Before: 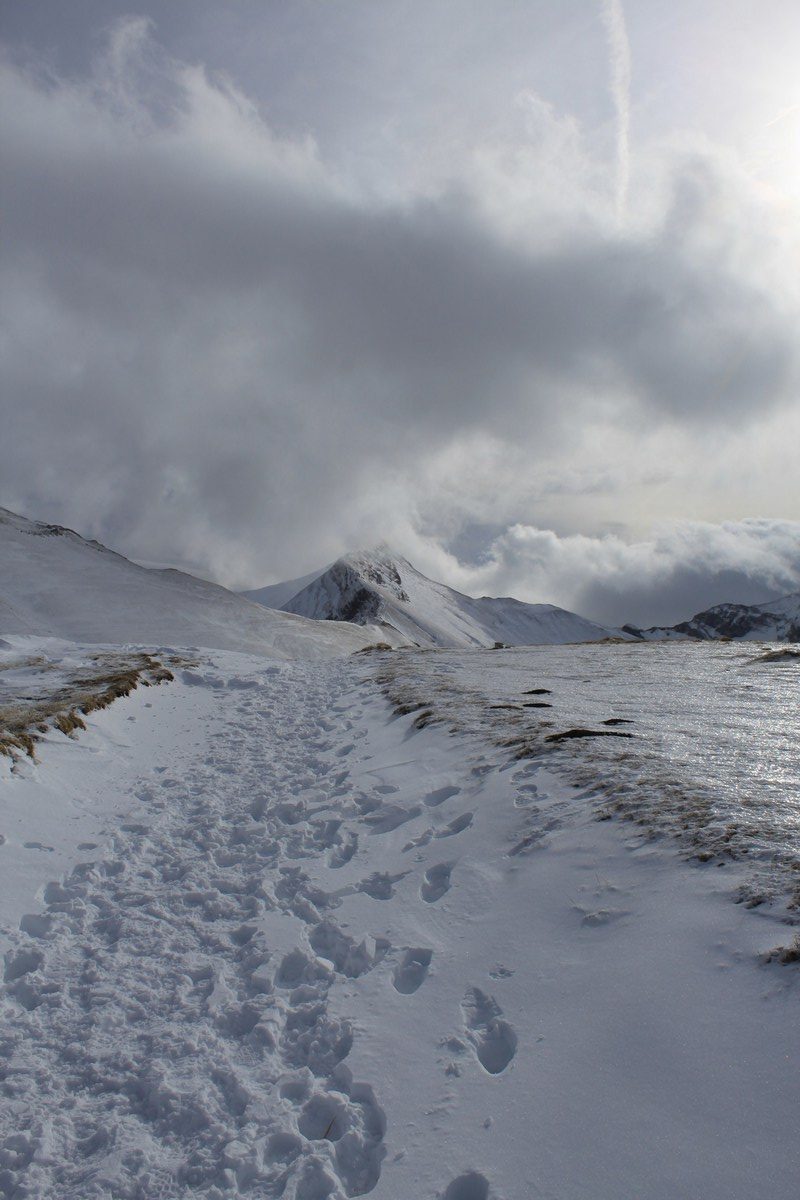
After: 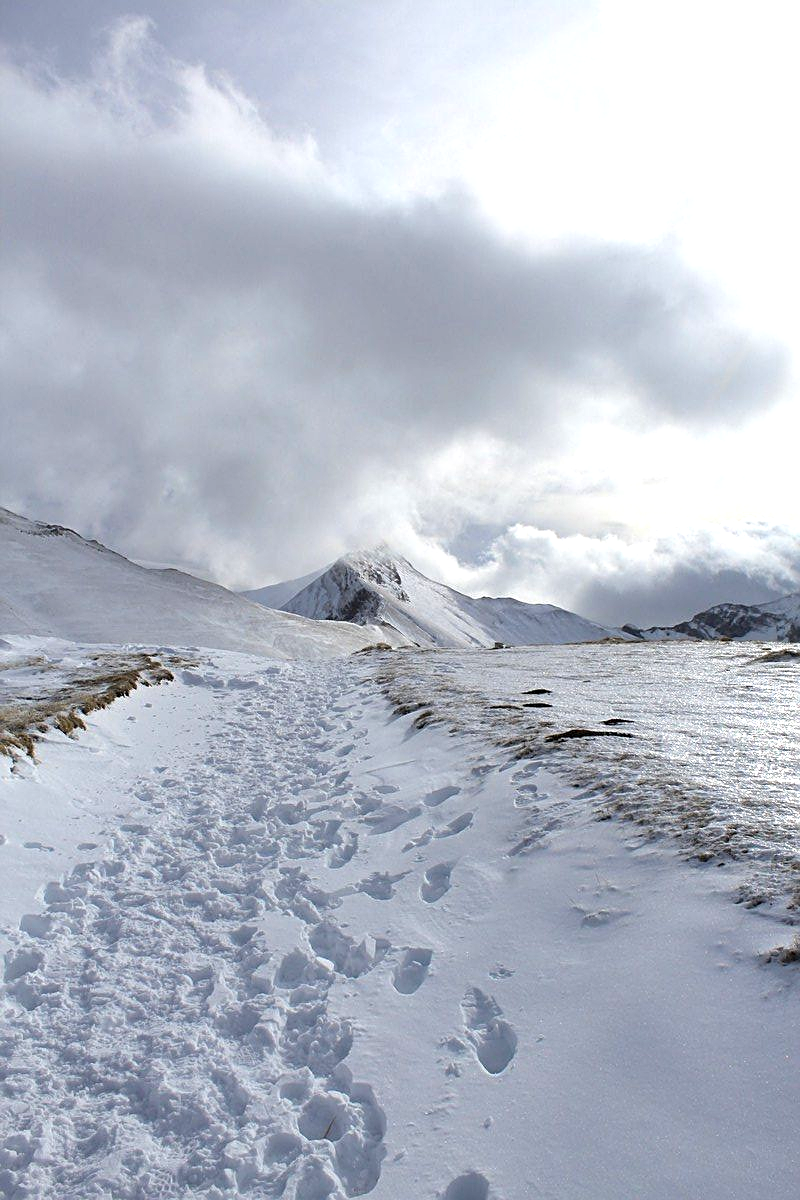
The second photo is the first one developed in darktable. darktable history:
exposure: black level correction 0.001, exposure 1 EV, compensate highlight preservation false
sharpen: on, module defaults
